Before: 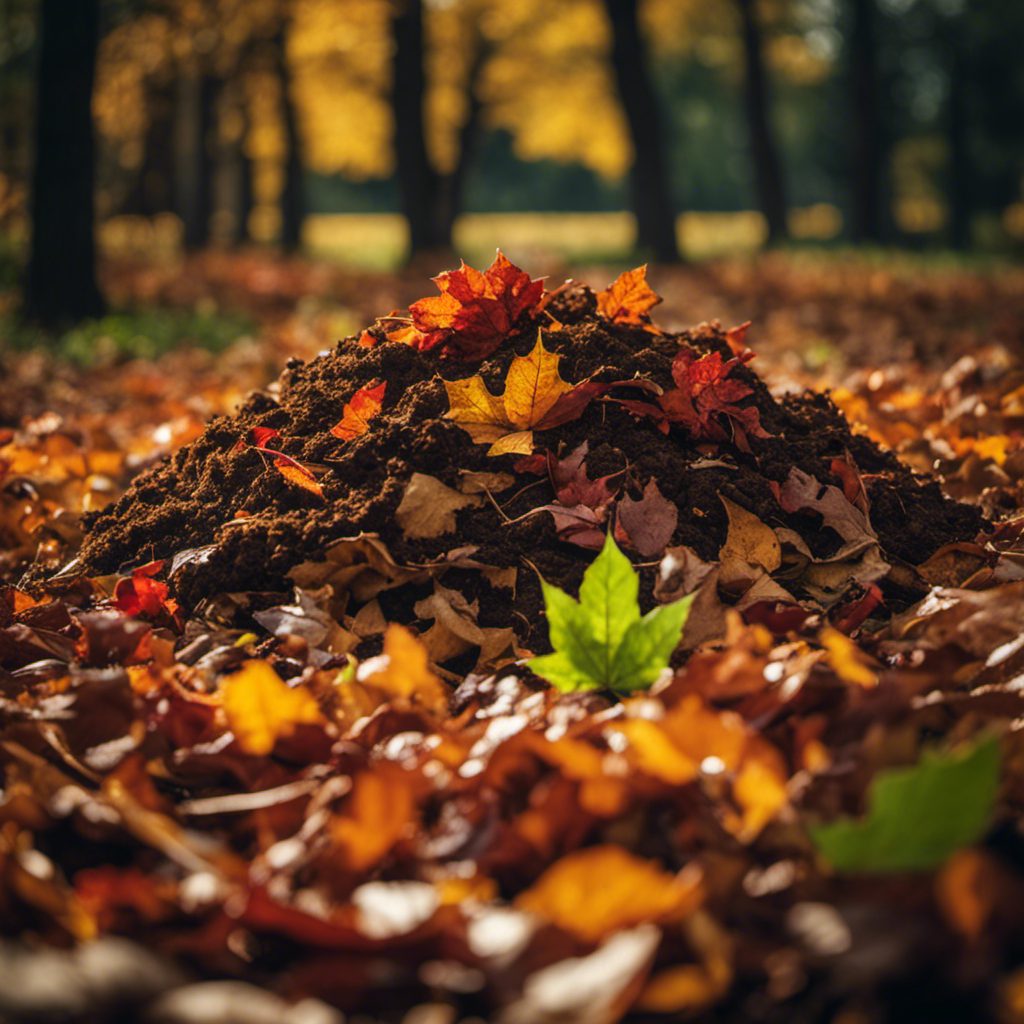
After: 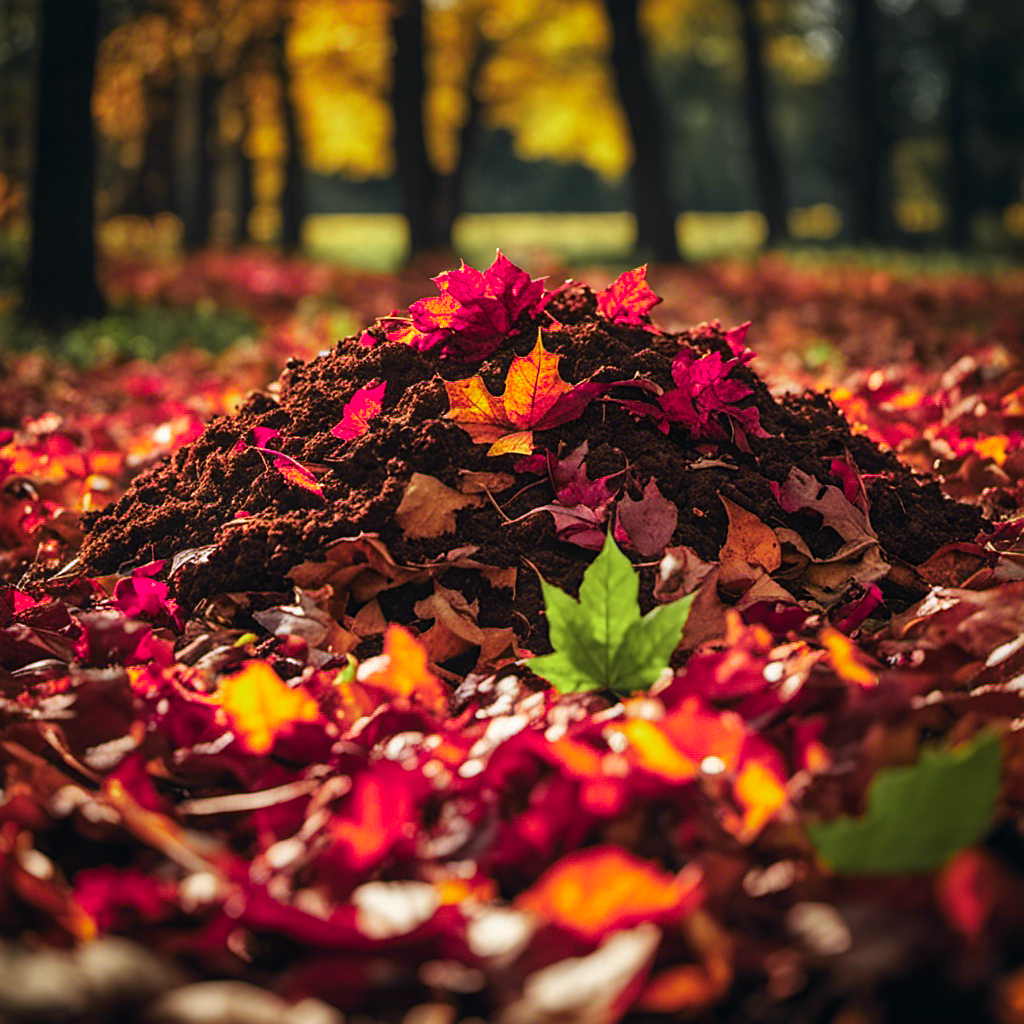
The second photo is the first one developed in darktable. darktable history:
color zones: curves: ch0 [(0, 0.533) (0.126, 0.533) (0.234, 0.533) (0.368, 0.357) (0.5, 0.5) (0.625, 0.5) (0.74, 0.637) (0.875, 0.5)]; ch1 [(0.004, 0.708) (0.129, 0.662) (0.25, 0.5) (0.375, 0.331) (0.496, 0.396) (0.625, 0.649) (0.739, 0.26) (0.875, 0.5) (1, 0.478)]; ch2 [(0, 0.409) (0.132, 0.403) (0.236, 0.558) (0.379, 0.448) (0.5, 0.5) (0.625, 0.5) (0.691, 0.39) (0.875, 0.5)]
local contrast: mode bilateral grid, contrast 14, coarseness 37, detail 105%, midtone range 0.2
sharpen: amount 0.489
